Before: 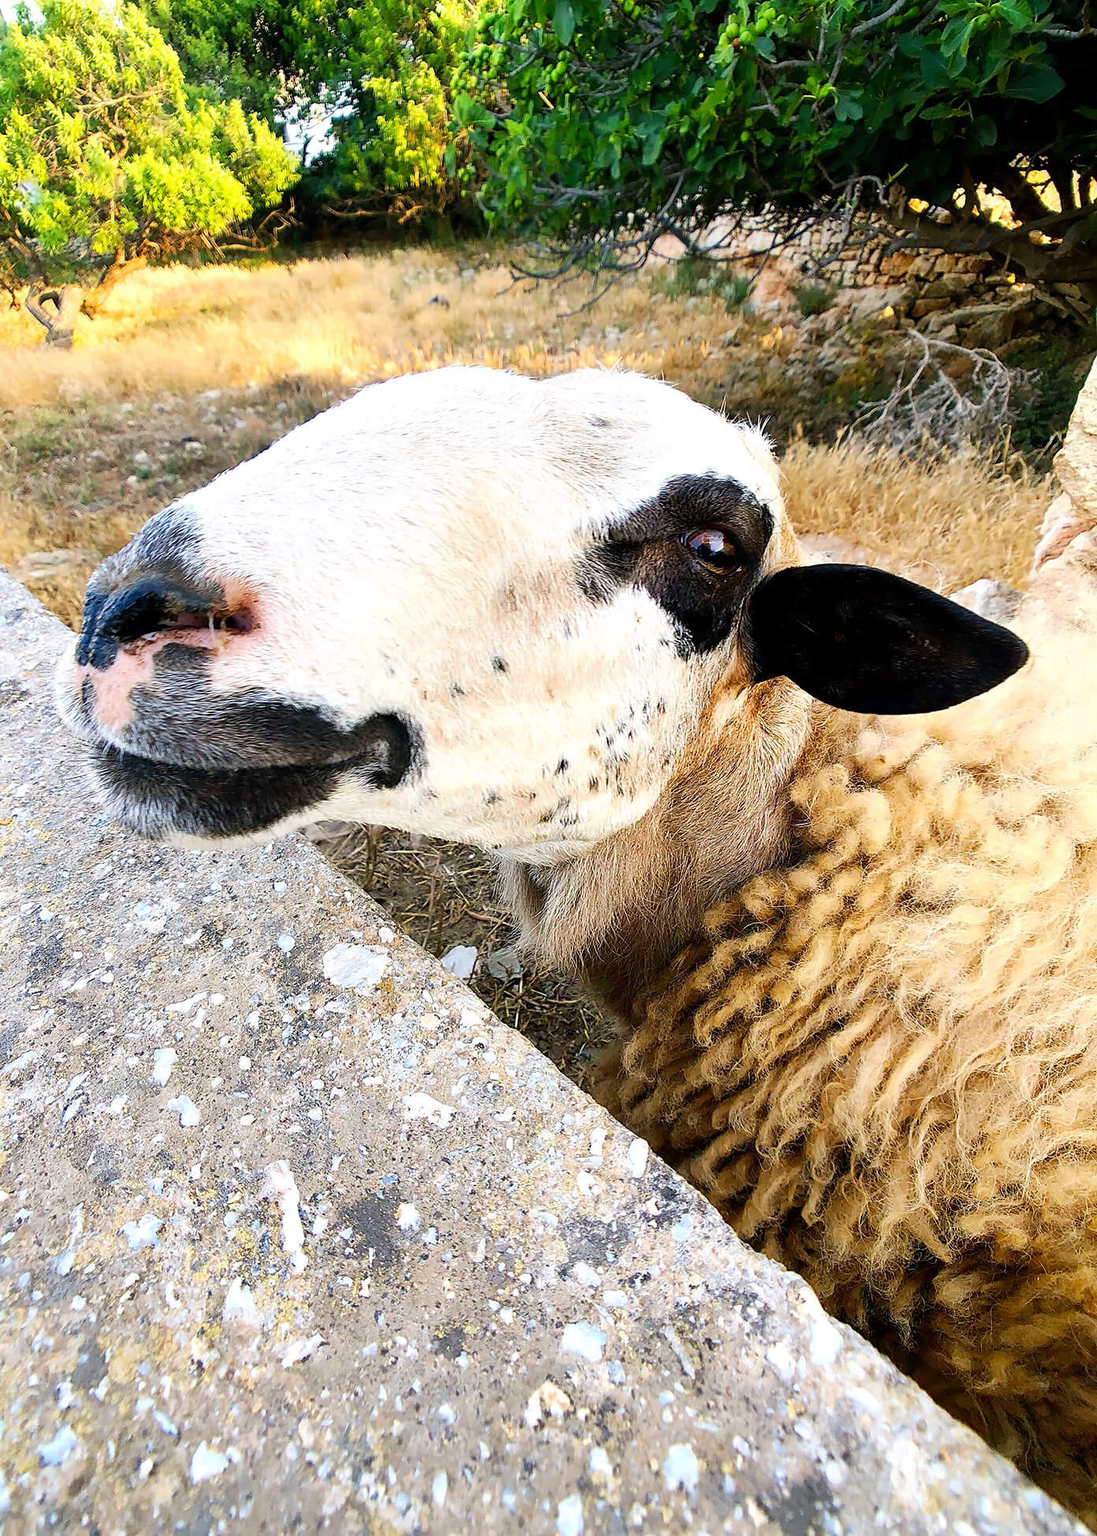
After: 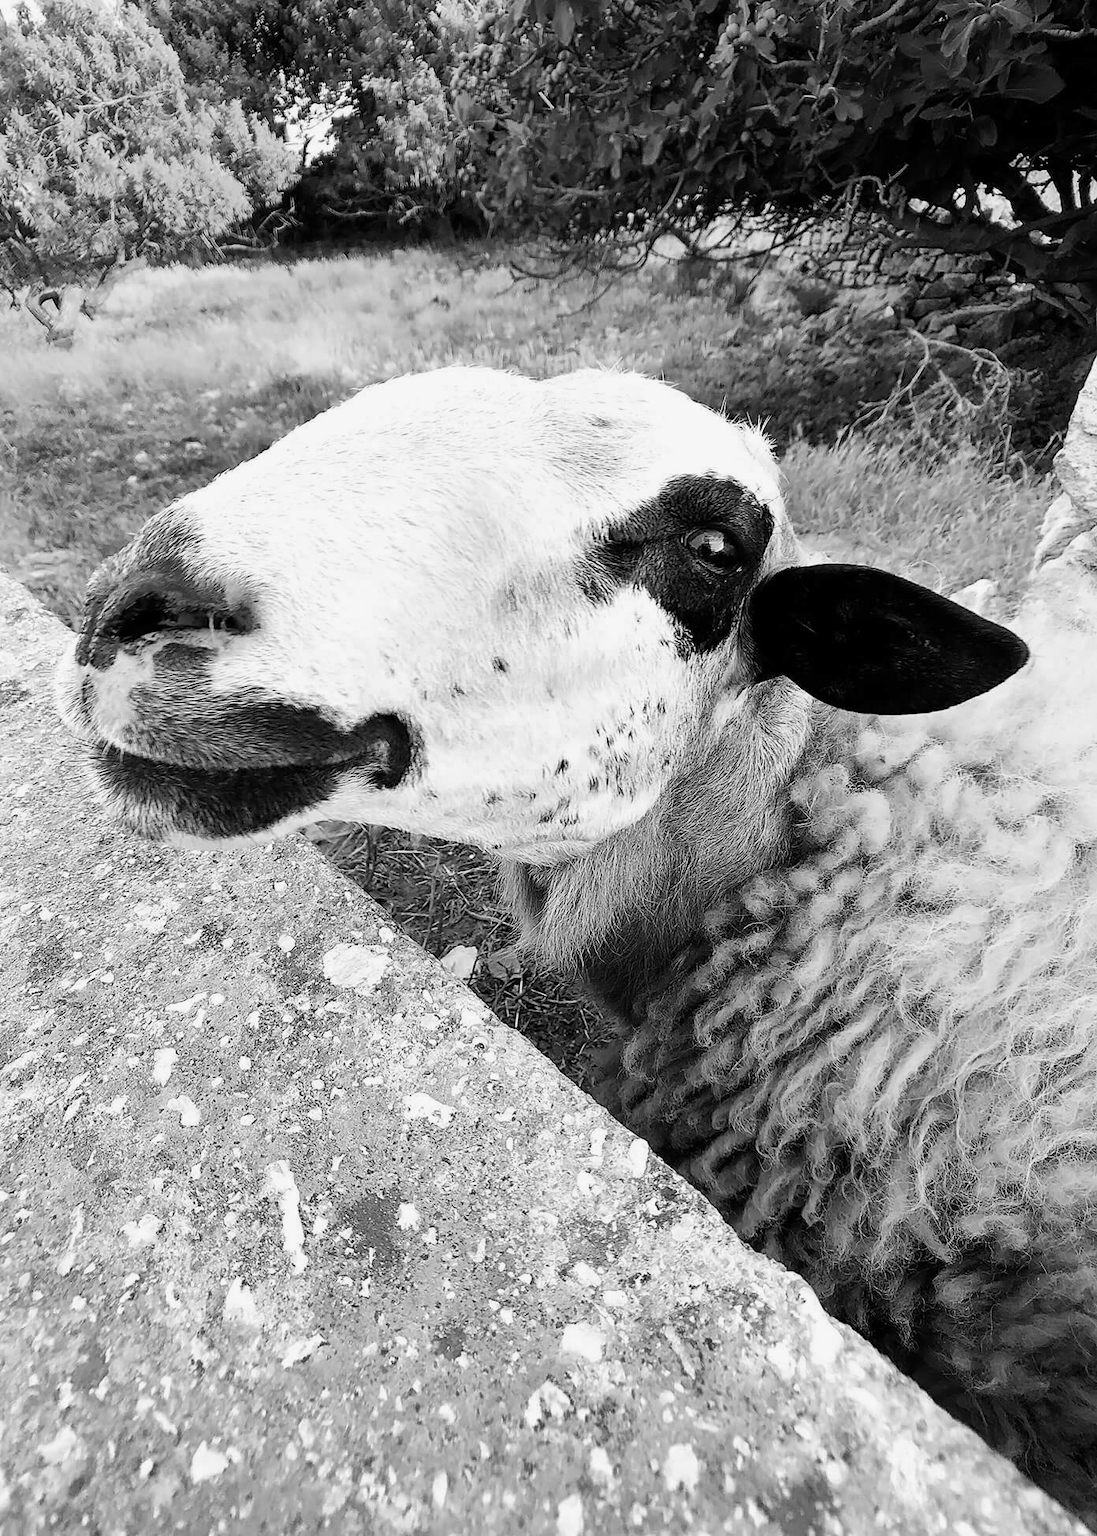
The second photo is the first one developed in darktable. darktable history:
color calibration: output gray [0.23, 0.37, 0.4, 0], gray › normalize channels true, illuminant same as pipeline (D50), adaptation XYZ, x 0.346, y 0.359, gamut compression 0
contrast brightness saturation: saturation -1
